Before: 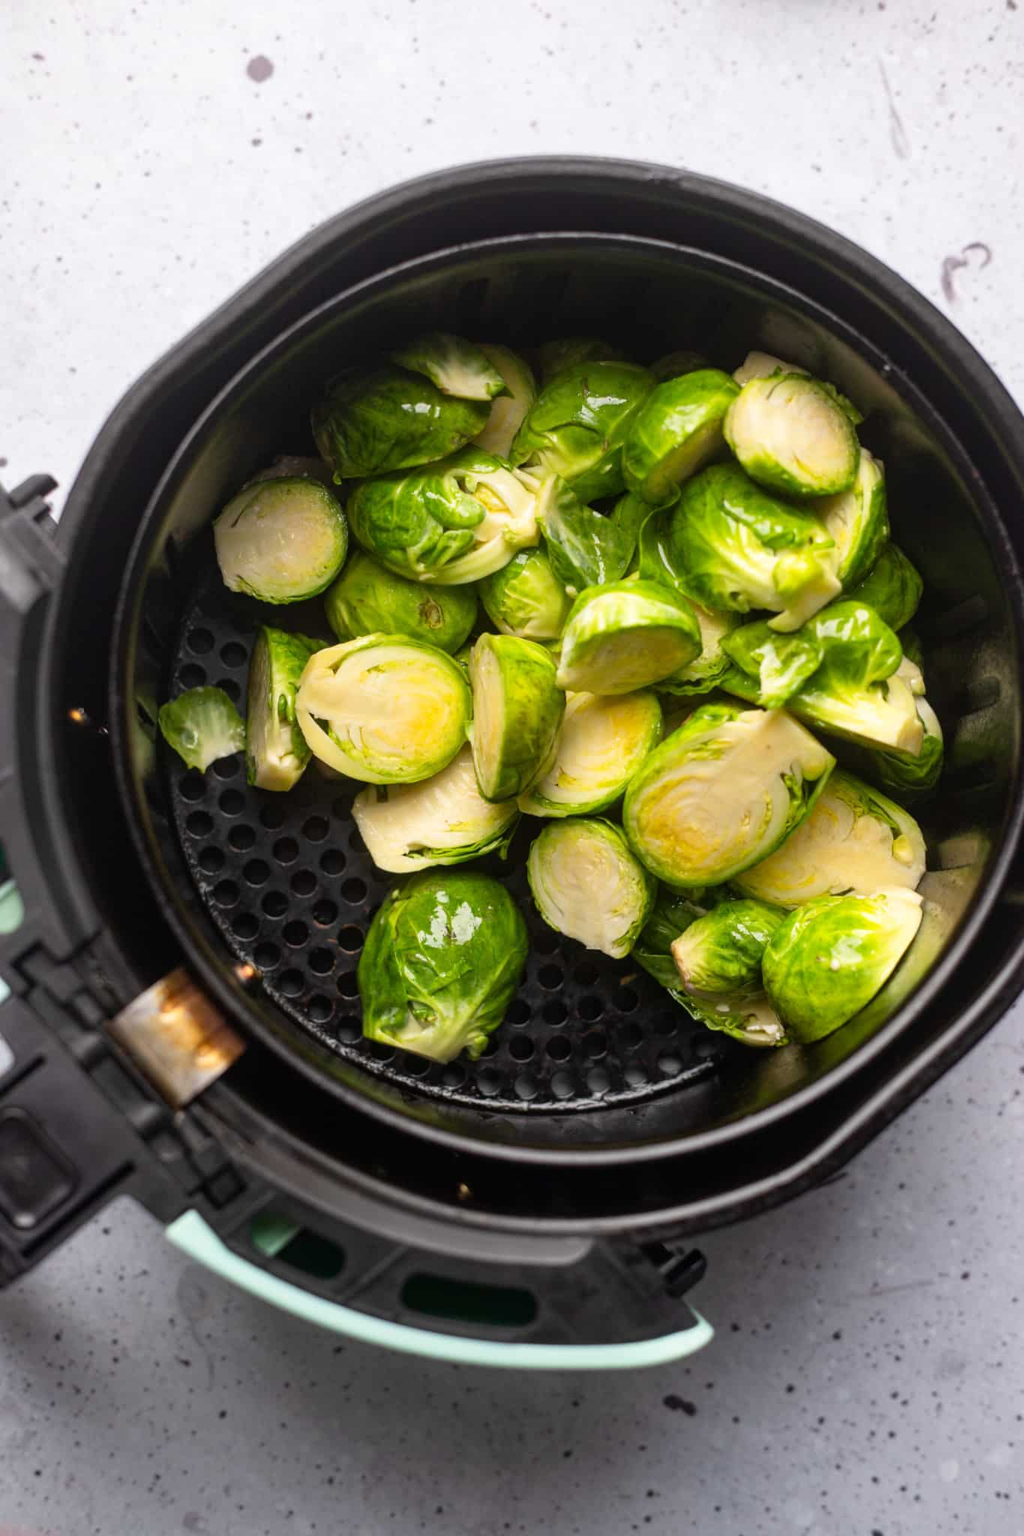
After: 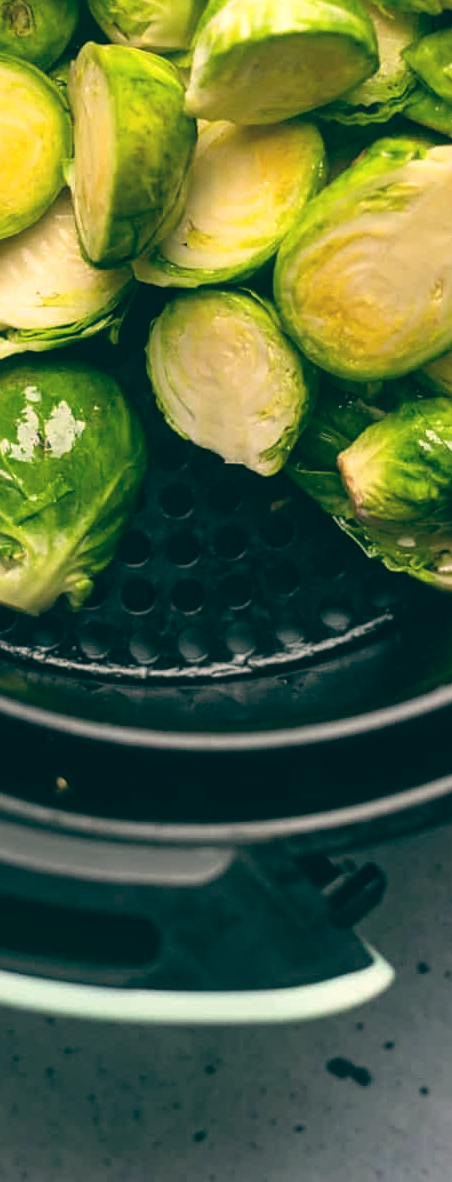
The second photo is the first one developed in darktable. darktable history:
crop: left 40.878%, top 39.176%, right 25.993%, bottom 3.081%
color balance: lift [1.005, 0.99, 1.007, 1.01], gamma [1, 0.979, 1.011, 1.021], gain [0.923, 1.098, 1.025, 0.902], input saturation 90.45%, contrast 7.73%, output saturation 105.91%
sharpen: amount 0.2
